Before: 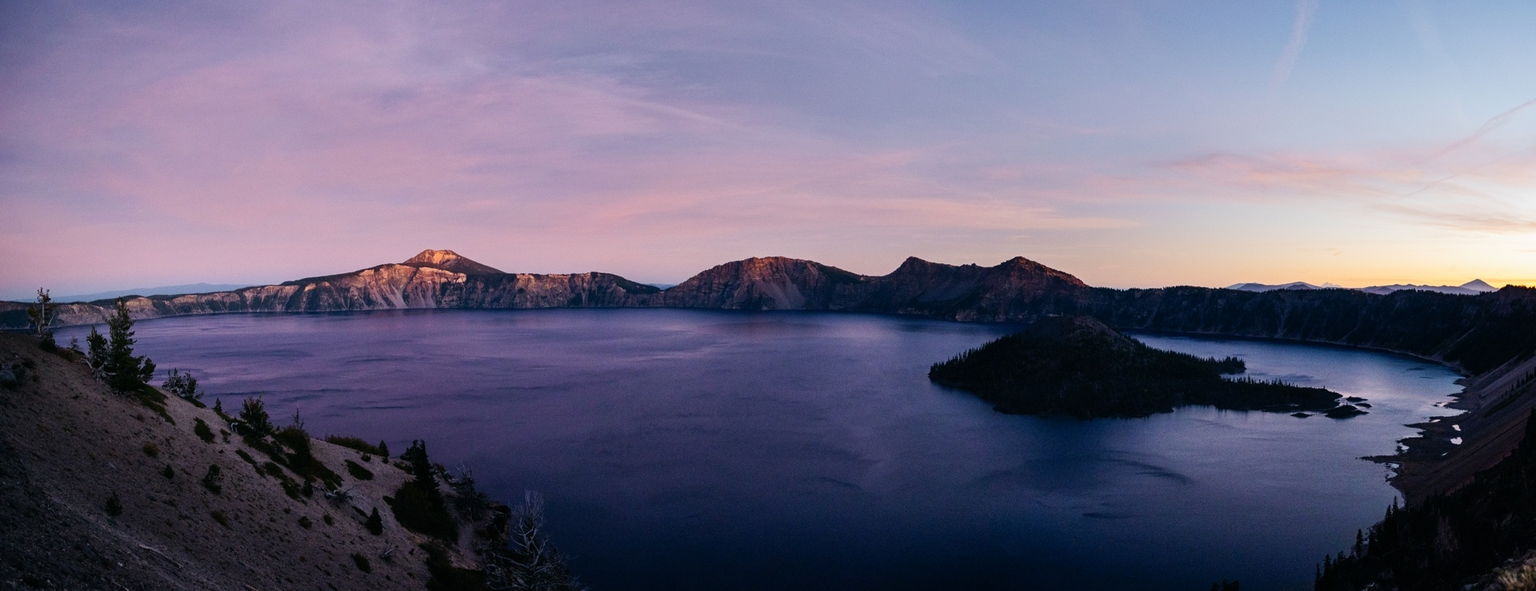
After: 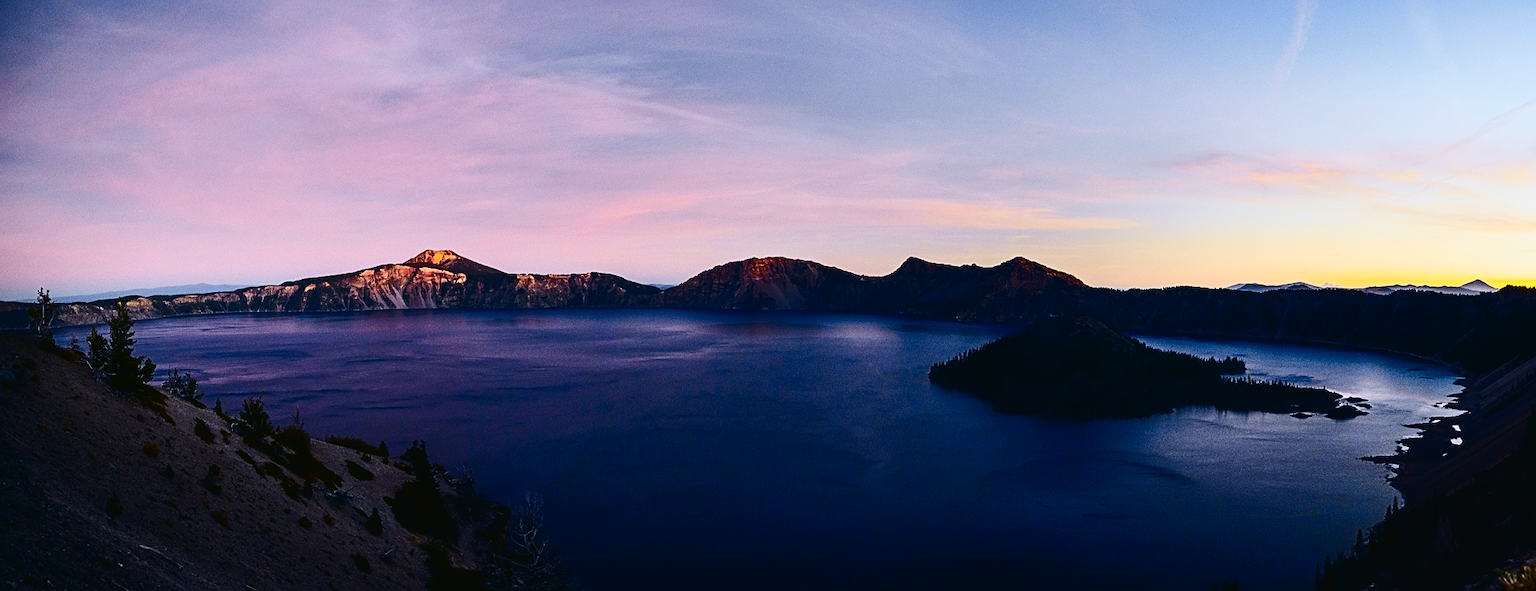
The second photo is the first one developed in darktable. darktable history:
sharpen: on, module defaults
tone curve: curves: ch0 [(0.003, 0.023) (0.071, 0.052) (0.249, 0.201) (0.466, 0.557) (0.625, 0.761) (0.783, 0.9) (0.994, 0.968)]; ch1 [(0, 0) (0.262, 0.227) (0.417, 0.386) (0.469, 0.467) (0.502, 0.498) (0.531, 0.521) (0.576, 0.586) (0.612, 0.634) (0.634, 0.68) (0.686, 0.728) (0.994, 0.987)]; ch2 [(0, 0) (0.262, 0.188) (0.385, 0.353) (0.427, 0.424) (0.495, 0.493) (0.518, 0.544) (0.55, 0.579) (0.595, 0.621) (0.644, 0.748) (1, 1)], color space Lab, independent channels, preserve colors none
contrast brightness saturation: contrast 0.07, brightness -0.13, saturation 0.06
